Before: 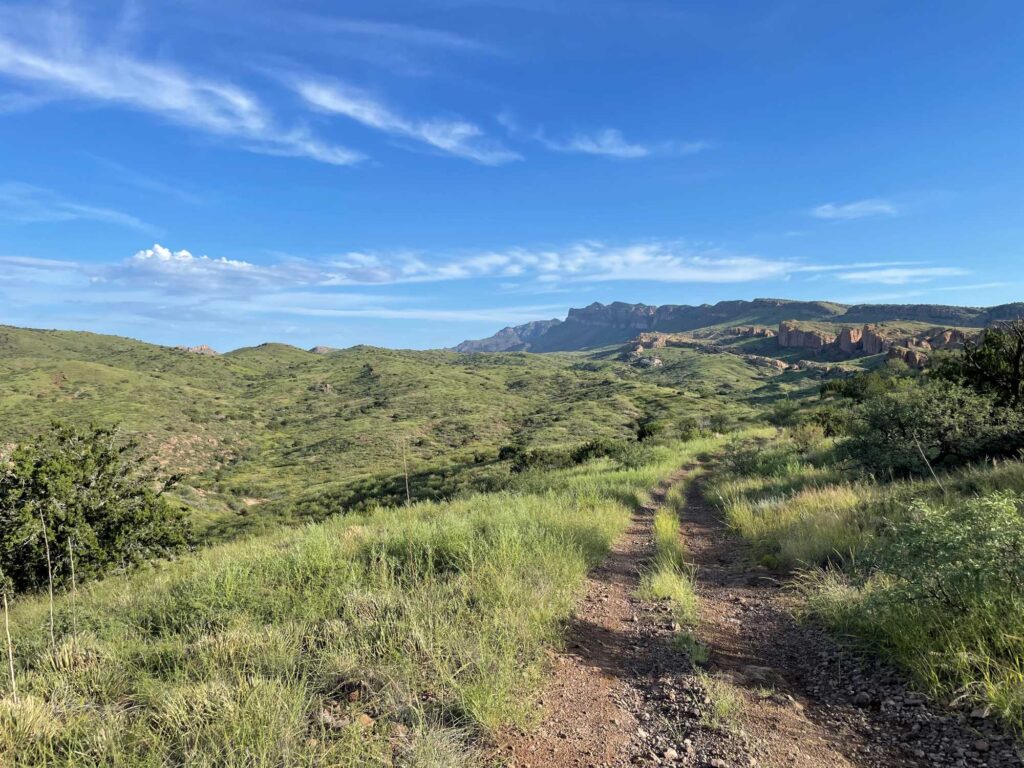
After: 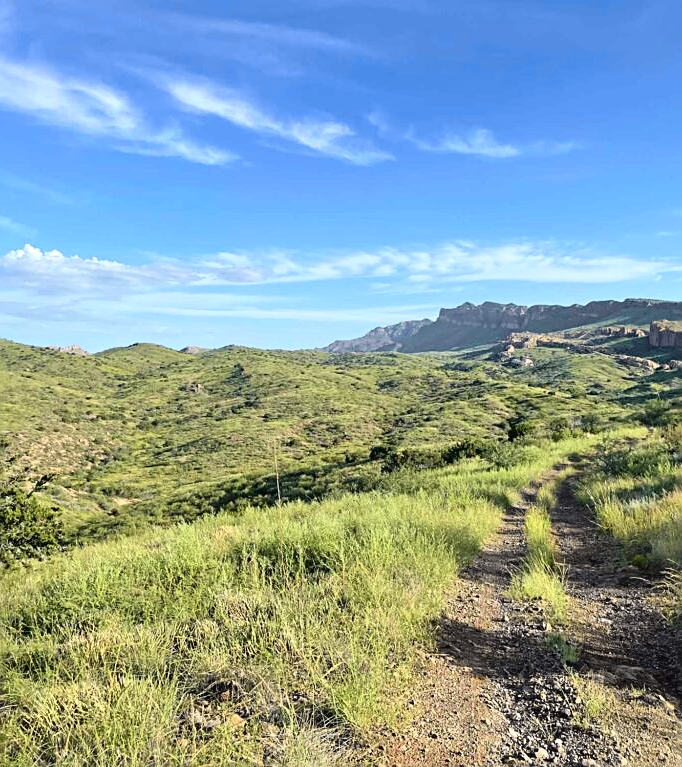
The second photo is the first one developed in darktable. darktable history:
tone curve: curves: ch0 [(0, 0.024) (0.049, 0.038) (0.176, 0.162) (0.311, 0.337) (0.416, 0.471) (0.565, 0.658) (0.817, 0.911) (1, 1)]; ch1 [(0, 0) (0.339, 0.358) (0.445, 0.439) (0.476, 0.47) (0.504, 0.504) (0.53, 0.511) (0.557, 0.558) (0.627, 0.664) (0.728, 0.786) (1, 1)]; ch2 [(0, 0) (0.327, 0.324) (0.417, 0.44) (0.46, 0.453) (0.502, 0.504) (0.526, 0.52) (0.549, 0.561) (0.619, 0.657) (0.76, 0.765) (1, 1)], color space Lab, independent channels, preserve colors none
sharpen: on, module defaults
crop and rotate: left 12.673%, right 20.66%
